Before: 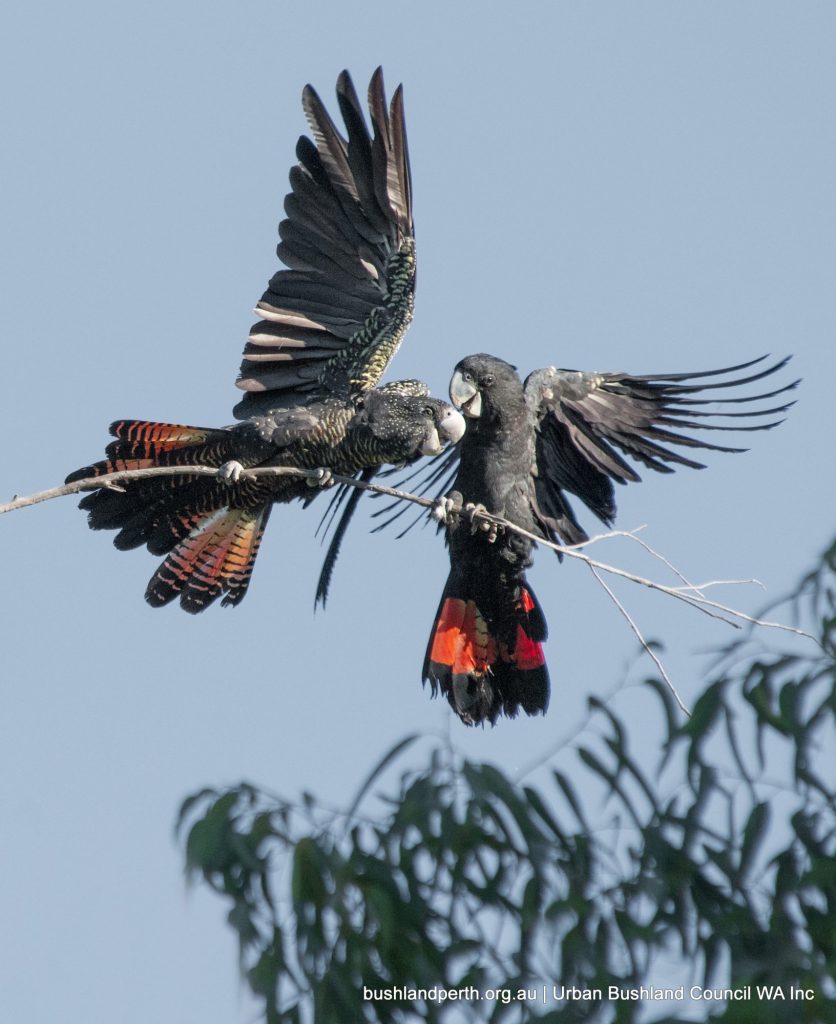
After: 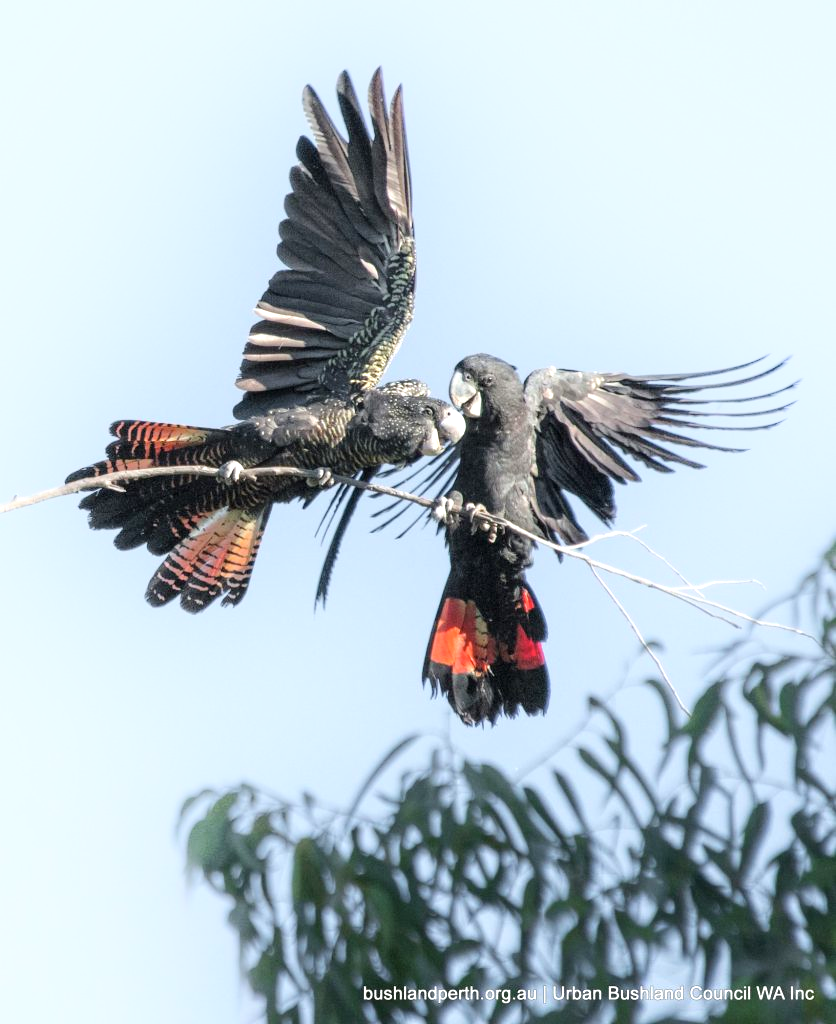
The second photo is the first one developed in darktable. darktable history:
shadows and highlights: highlights 69.36, soften with gaussian
exposure: exposure 0.646 EV, compensate exposure bias true, compensate highlight preservation false
